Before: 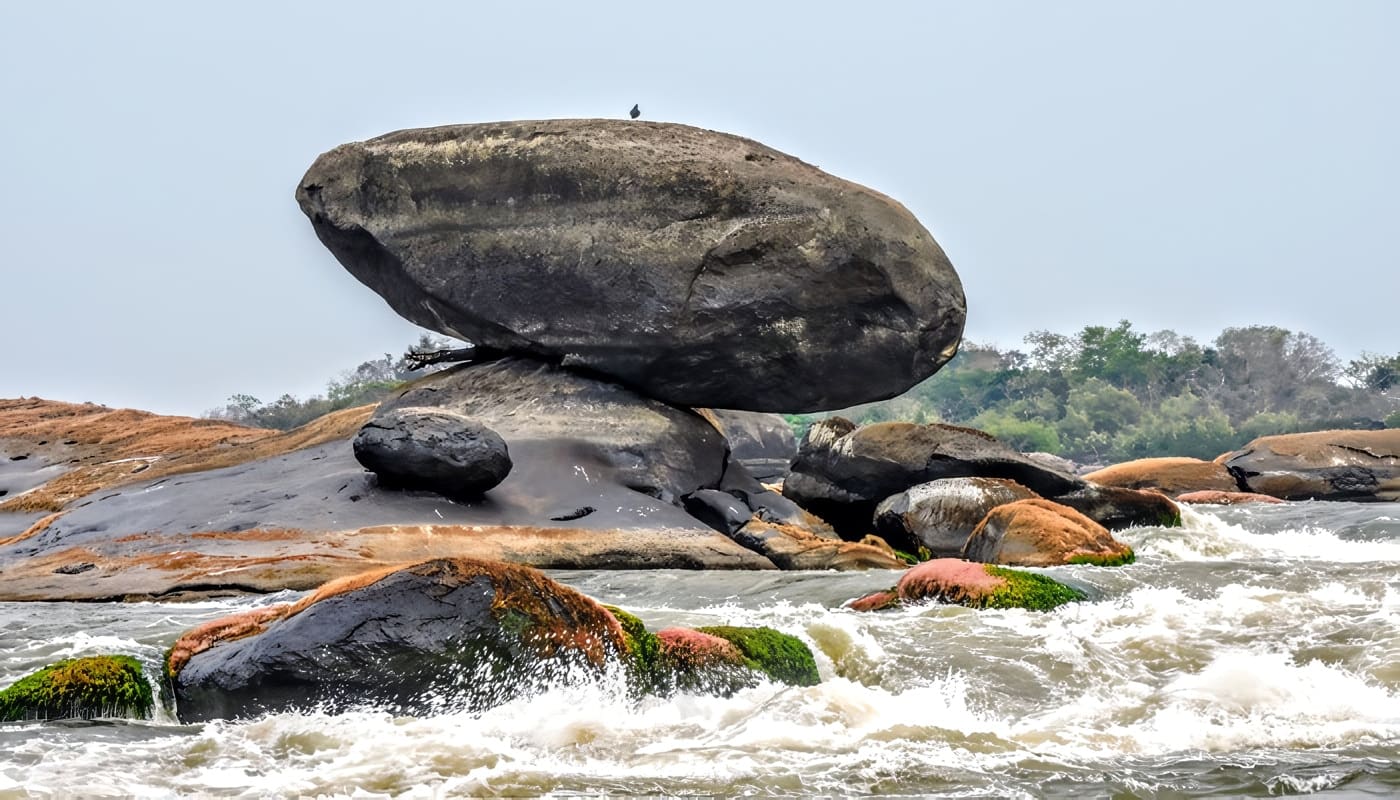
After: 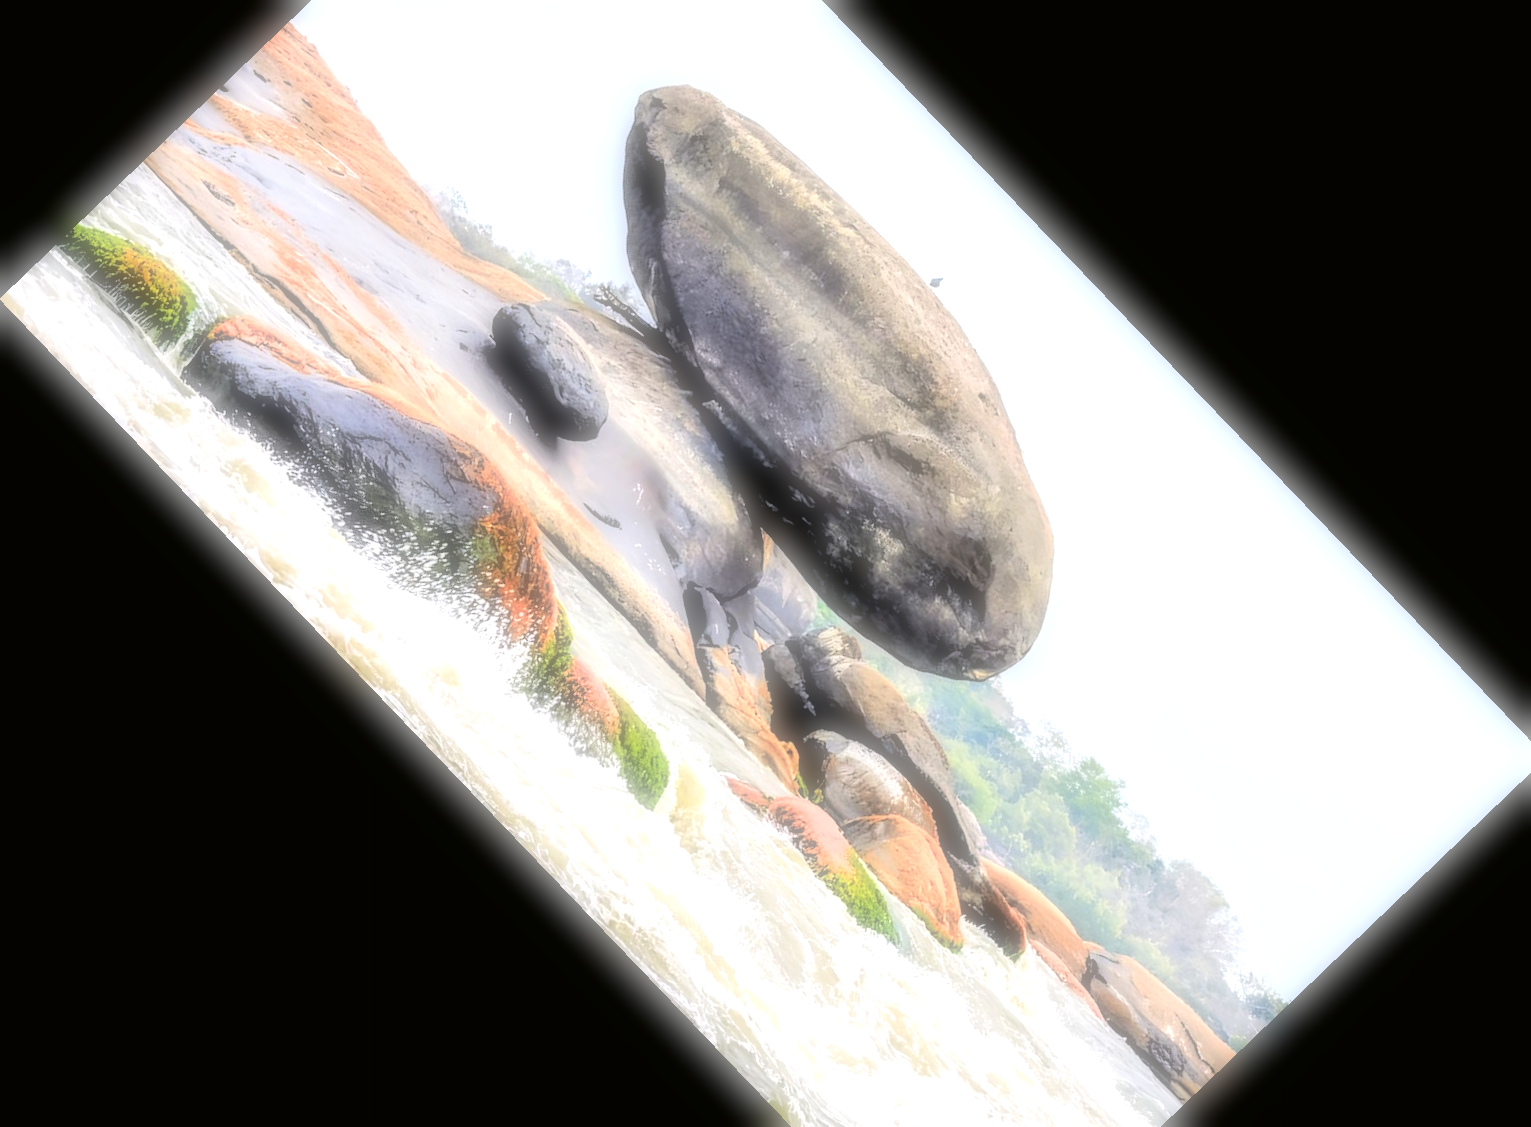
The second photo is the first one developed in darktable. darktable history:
rgb levels: levels [[0.027, 0.429, 0.996], [0, 0.5, 1], [0, 0.5, 1]]
white balance: red 1.009, blue 1.027
tone curve: curves: ch0 [(0, 0.01) (0.052, 0.045) (0.136, 0.133) (0.29, 0.332) (0.453, 0.531) (0.676, 0.751) (0.89, 0.919) (1, 1)]; ch1 [(0, 0) (0.094, 0.081) (0.285, 0.299) (0.385, 0.403) (0.446, 0.443) (0.502, 0.5) (0.544, 0.552) (0.589, 0.612) (0.722, 0.728) (1, 1)]; ch2 [(0, 0) (0.257, 0.217) (0.43, 0.421) (0.498, 0.507) (0.531, 0.544) (0.56, 0.579) (0.625, 0.642) (1, 1)], color space Lab, independent channels, preserve colors none
crop and rotate: angle -46.26°, top 16.234%, right 0.912%, bottom 11.704%
exposure: black level correction 0, exposure 1 EV, compensate exposure bias true, compensate highlight preservation false
soften: on, module defaults
